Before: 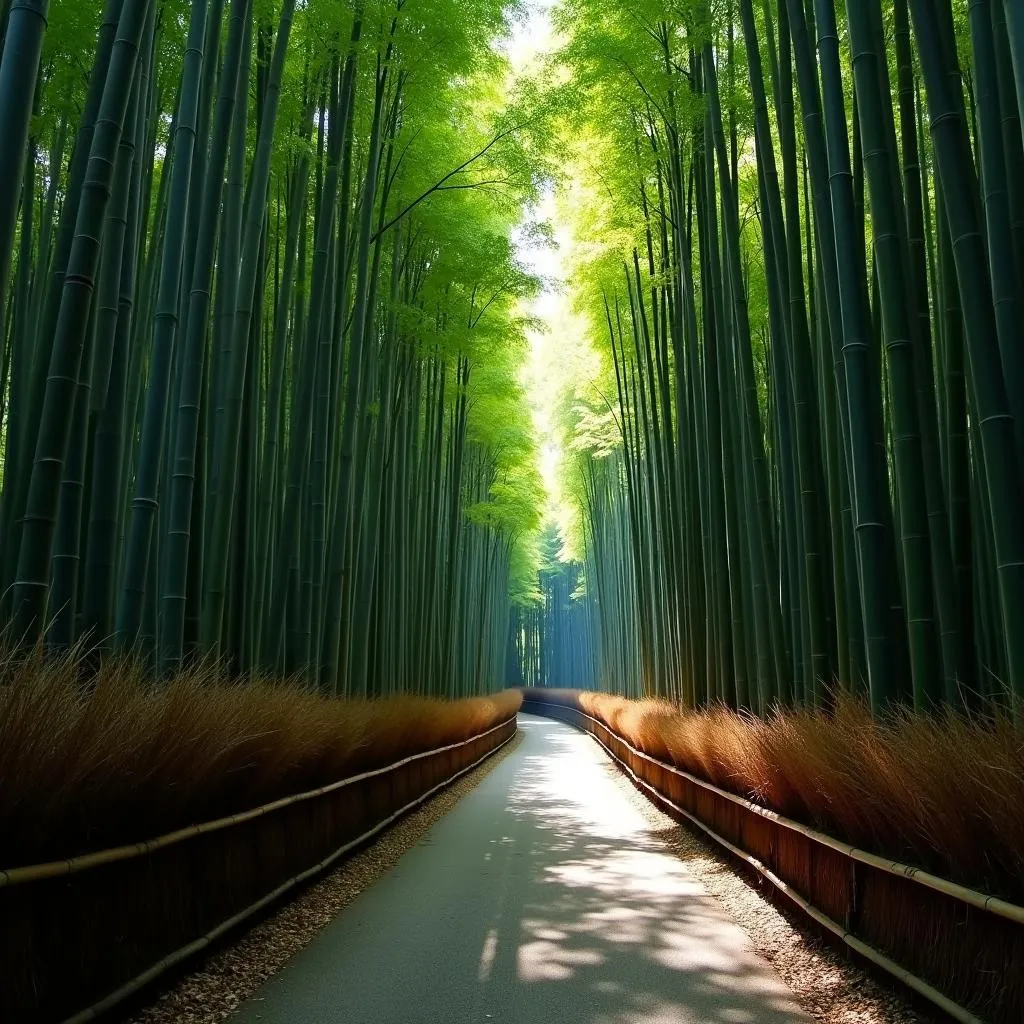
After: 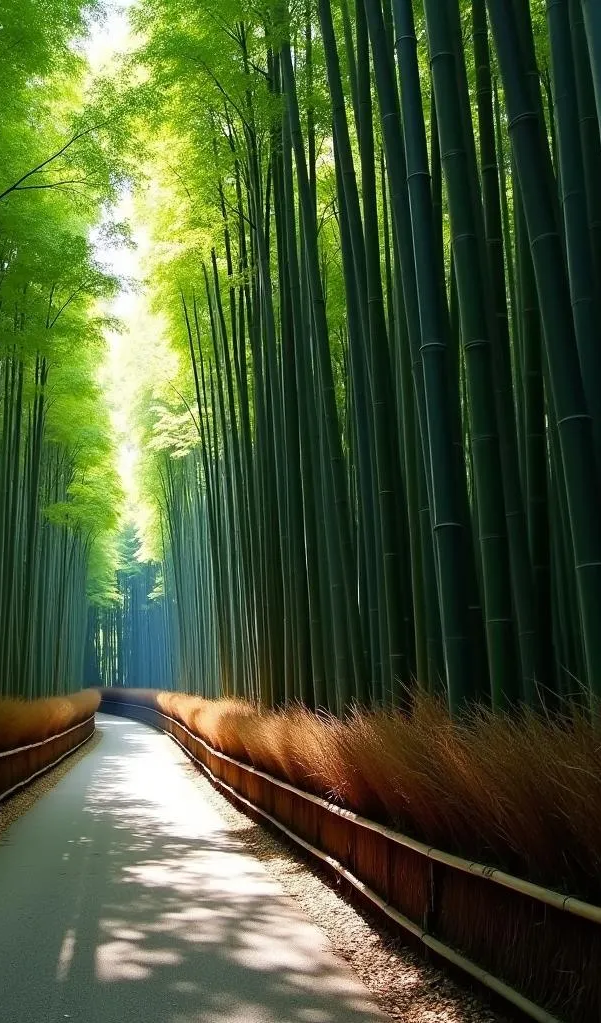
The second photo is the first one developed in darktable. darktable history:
crop: left 41.248%
